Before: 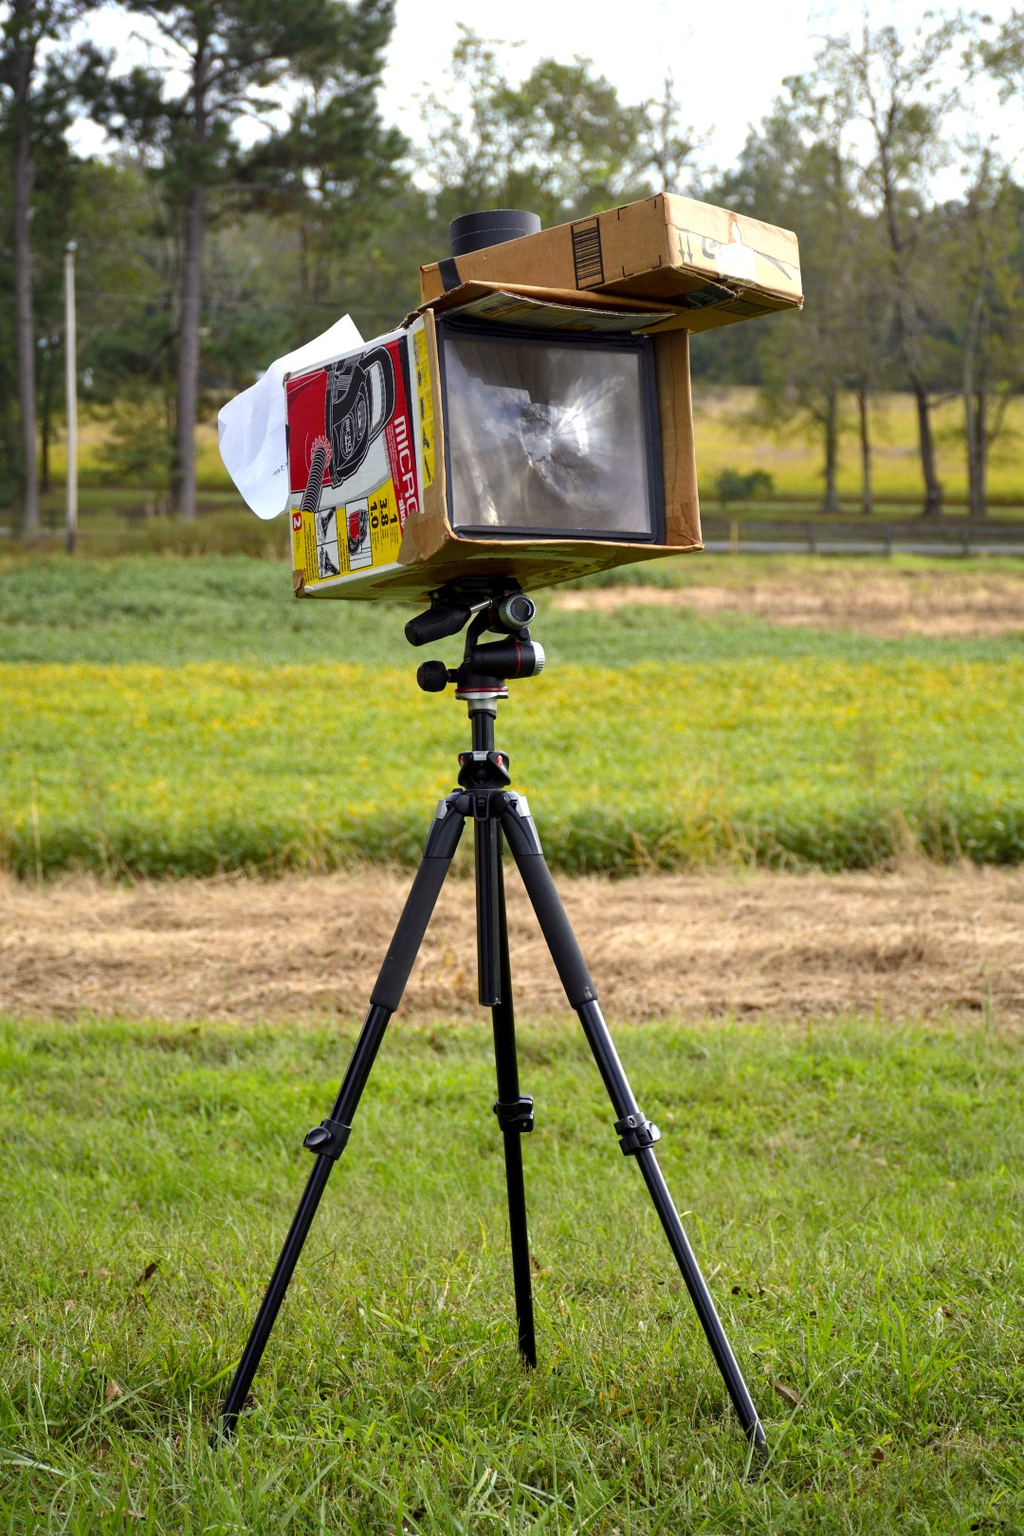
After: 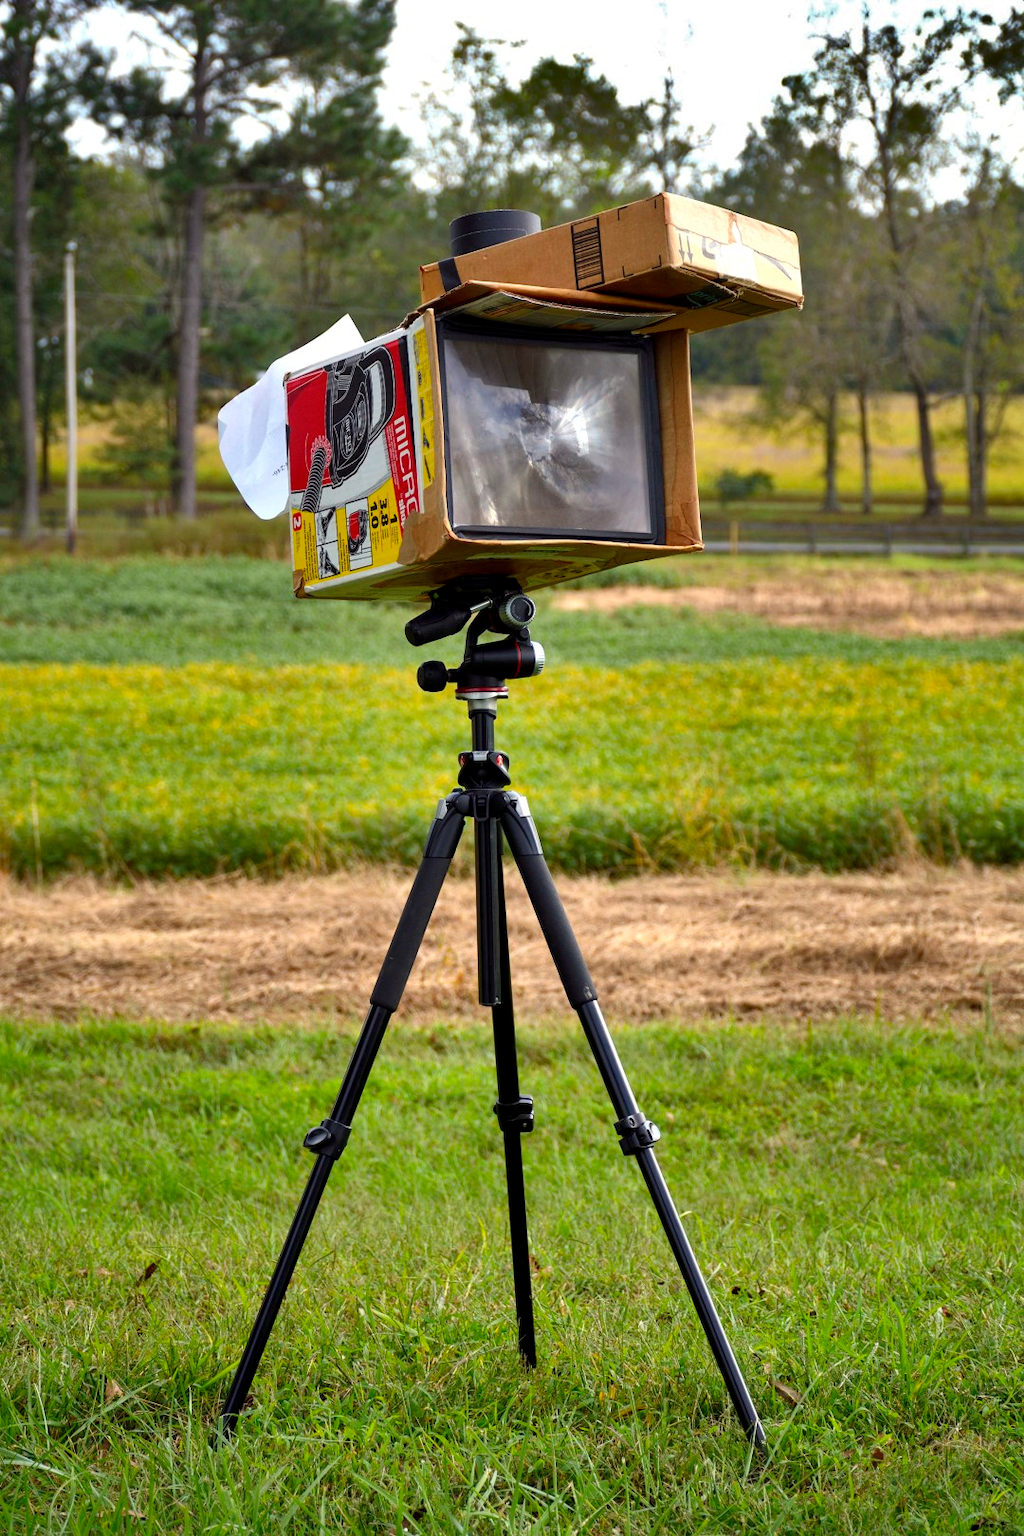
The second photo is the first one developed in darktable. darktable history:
shadows and highlights: shadows 21, highlights -81.38, soften with gaussian
